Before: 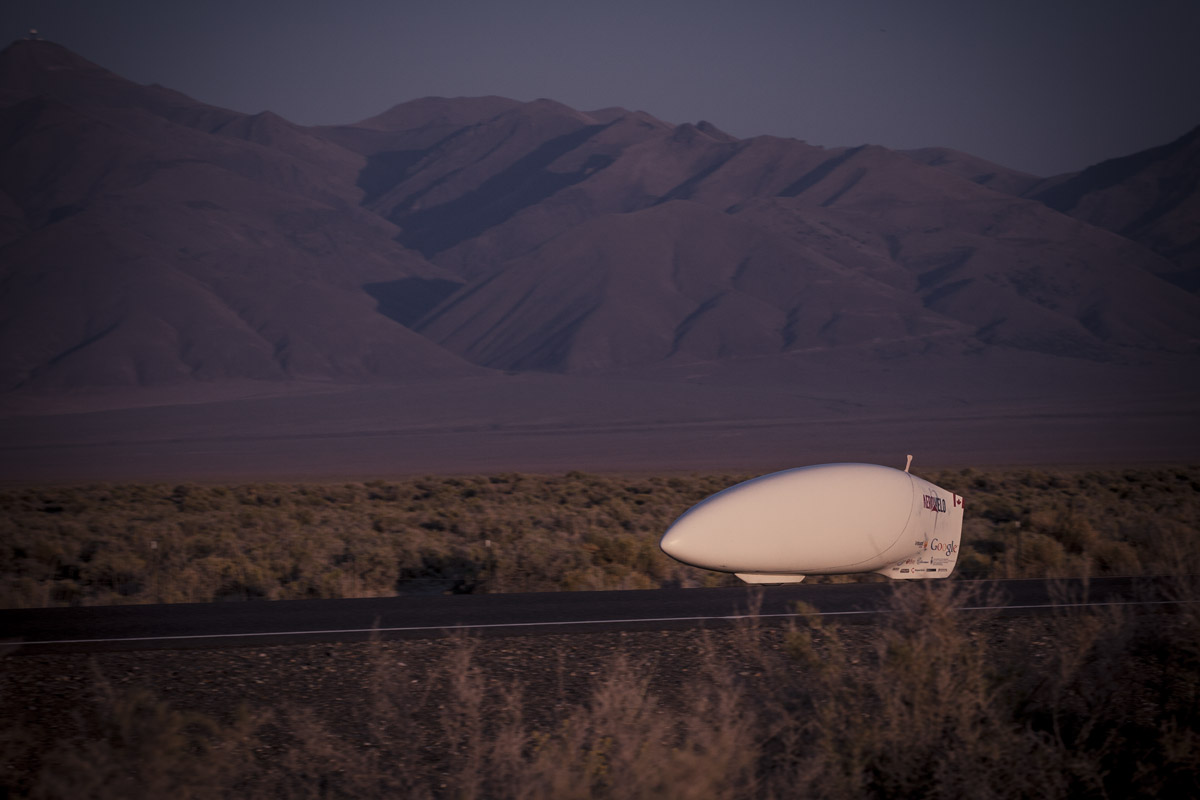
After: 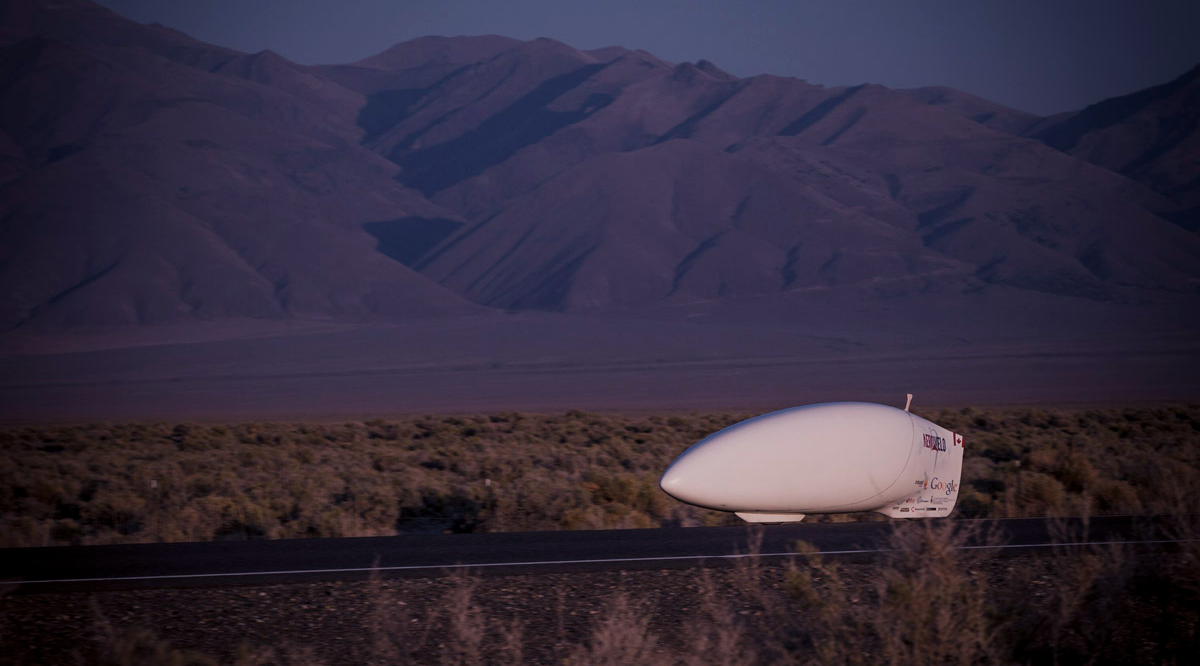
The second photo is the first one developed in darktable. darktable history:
white balance: red 0.926, green 1.003, blue 1.133
crop: top 7.625%, bottom 8.027%
tone equalizer: on, module defaults
